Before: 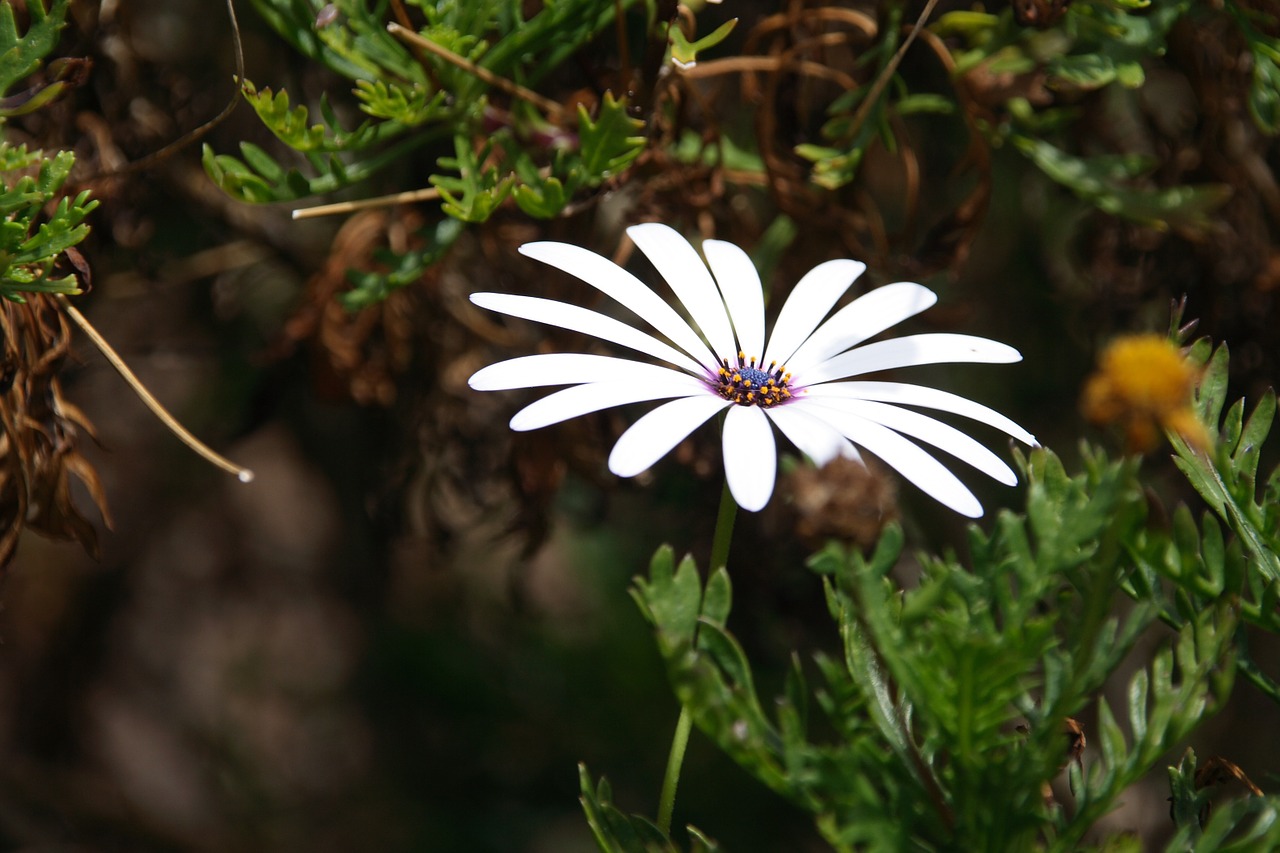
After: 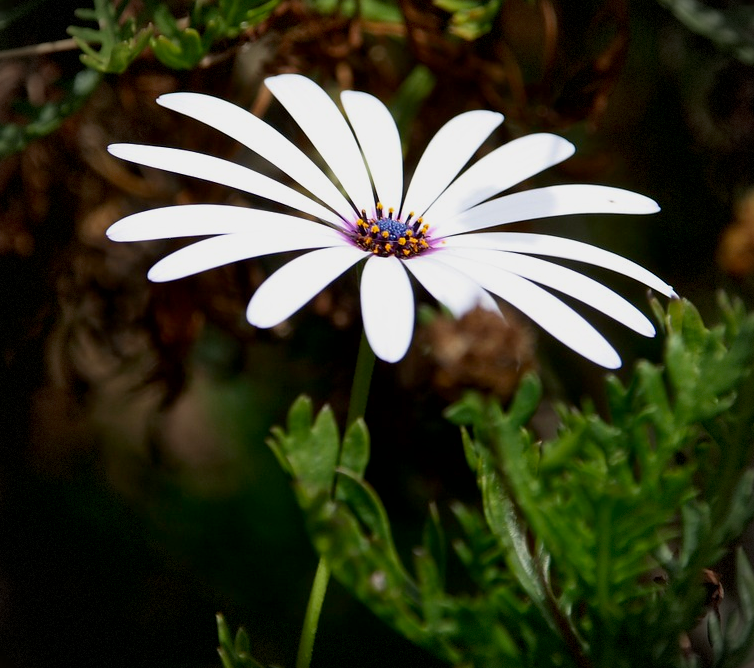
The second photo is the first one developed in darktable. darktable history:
crop and rotate: left 28.333%, top 17.65%, right 12.697%, bottom 4.024%
vignetting: dithering 8-bit output
exposure: black level correction 0.006, exposure -0.226 EV, compensate exposure bias true, compensate highlight preservation false
contrast brightness saturation: contrast 0.044, saturation 0.16
